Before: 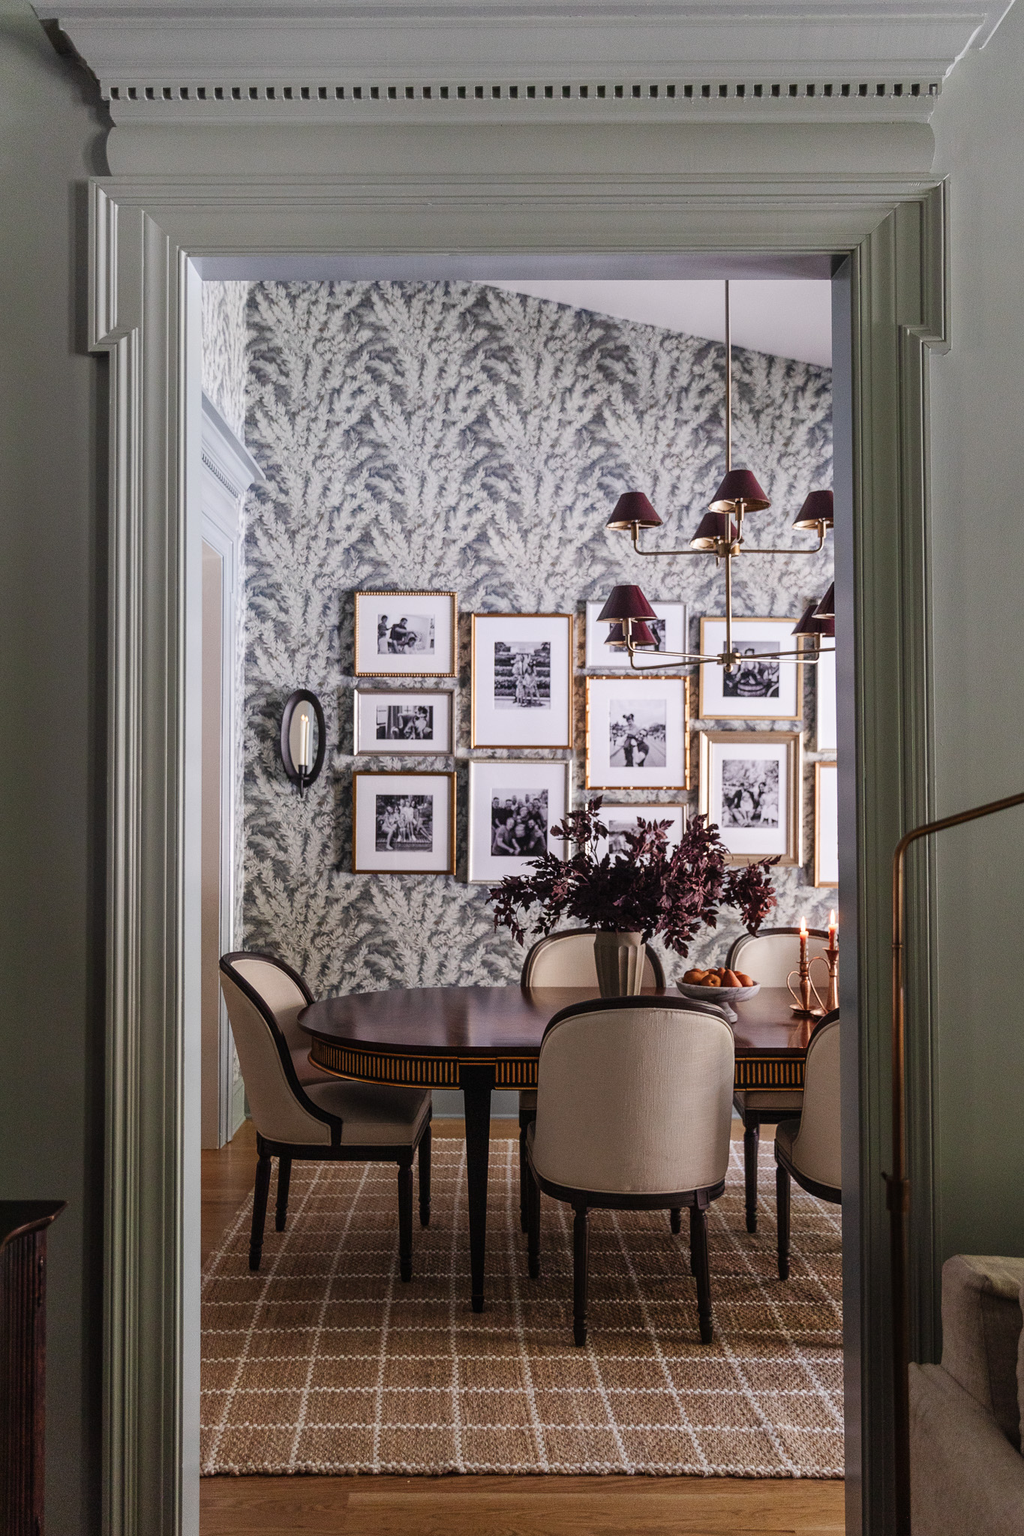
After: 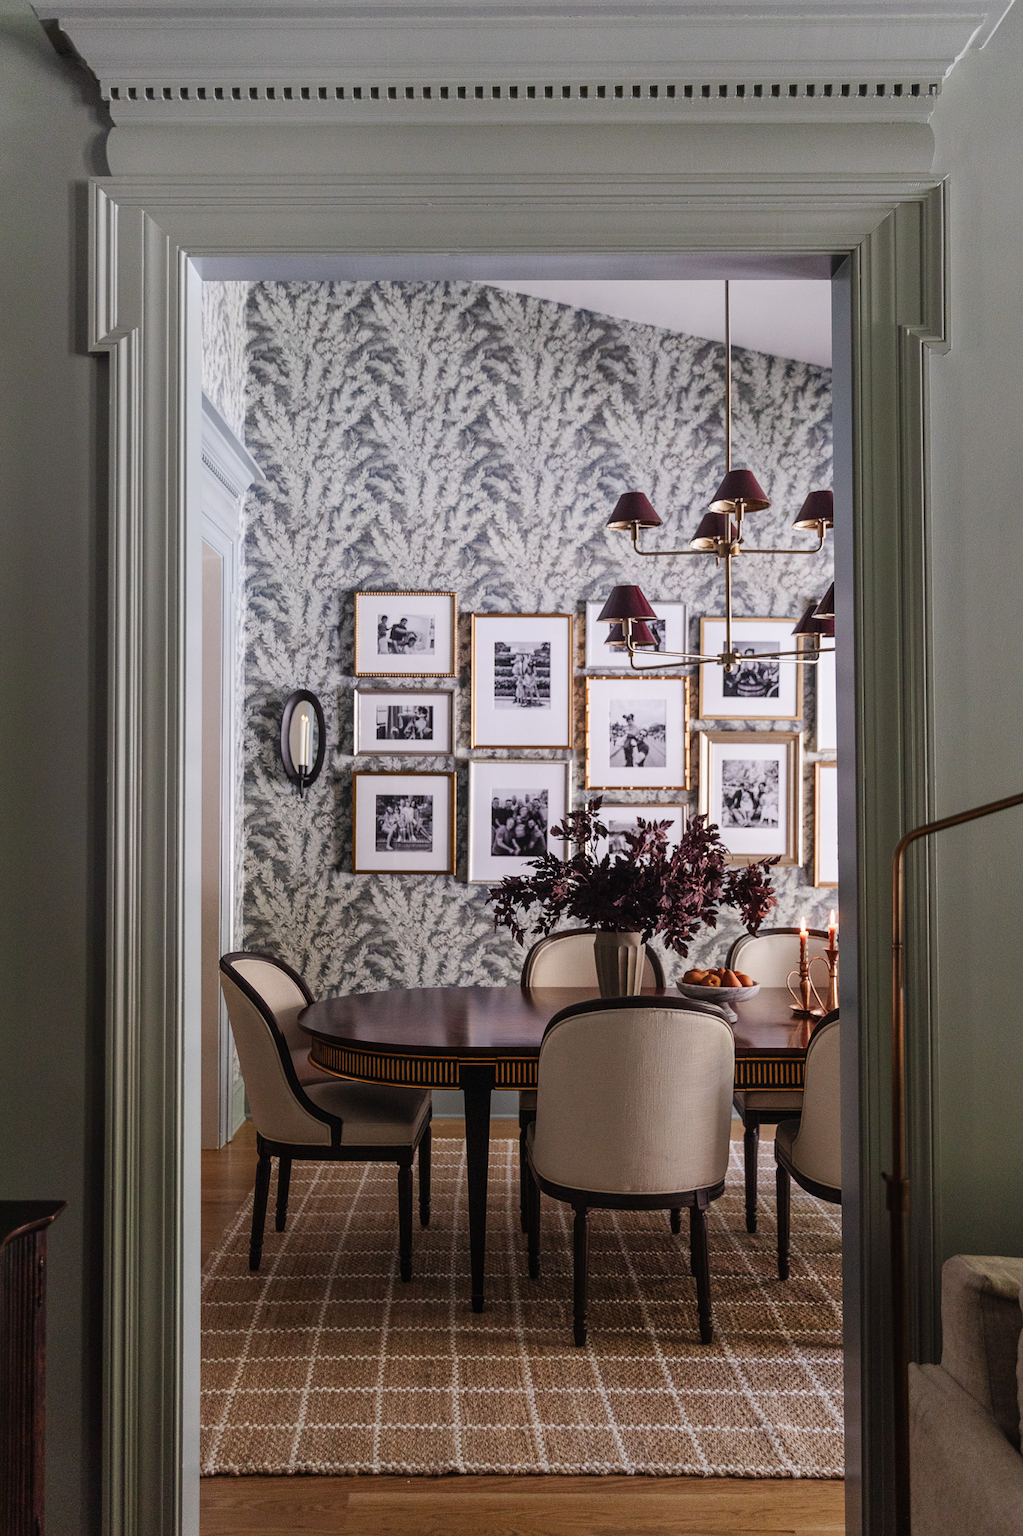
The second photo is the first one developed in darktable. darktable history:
exposure: exposure -0.046 EV, compensate highlight preservation false
